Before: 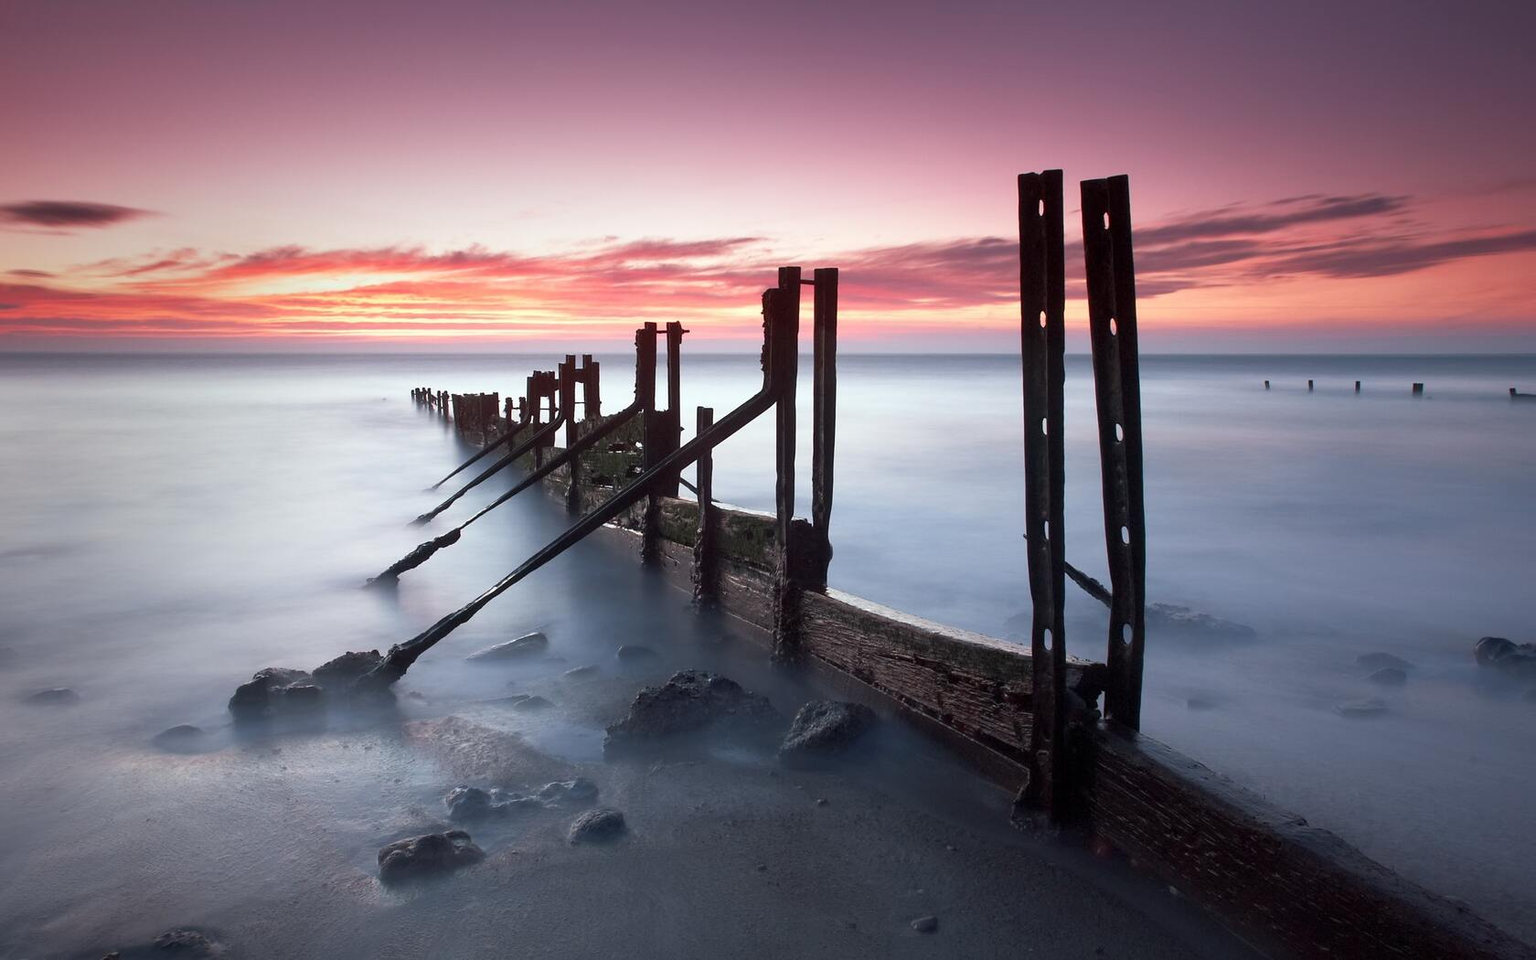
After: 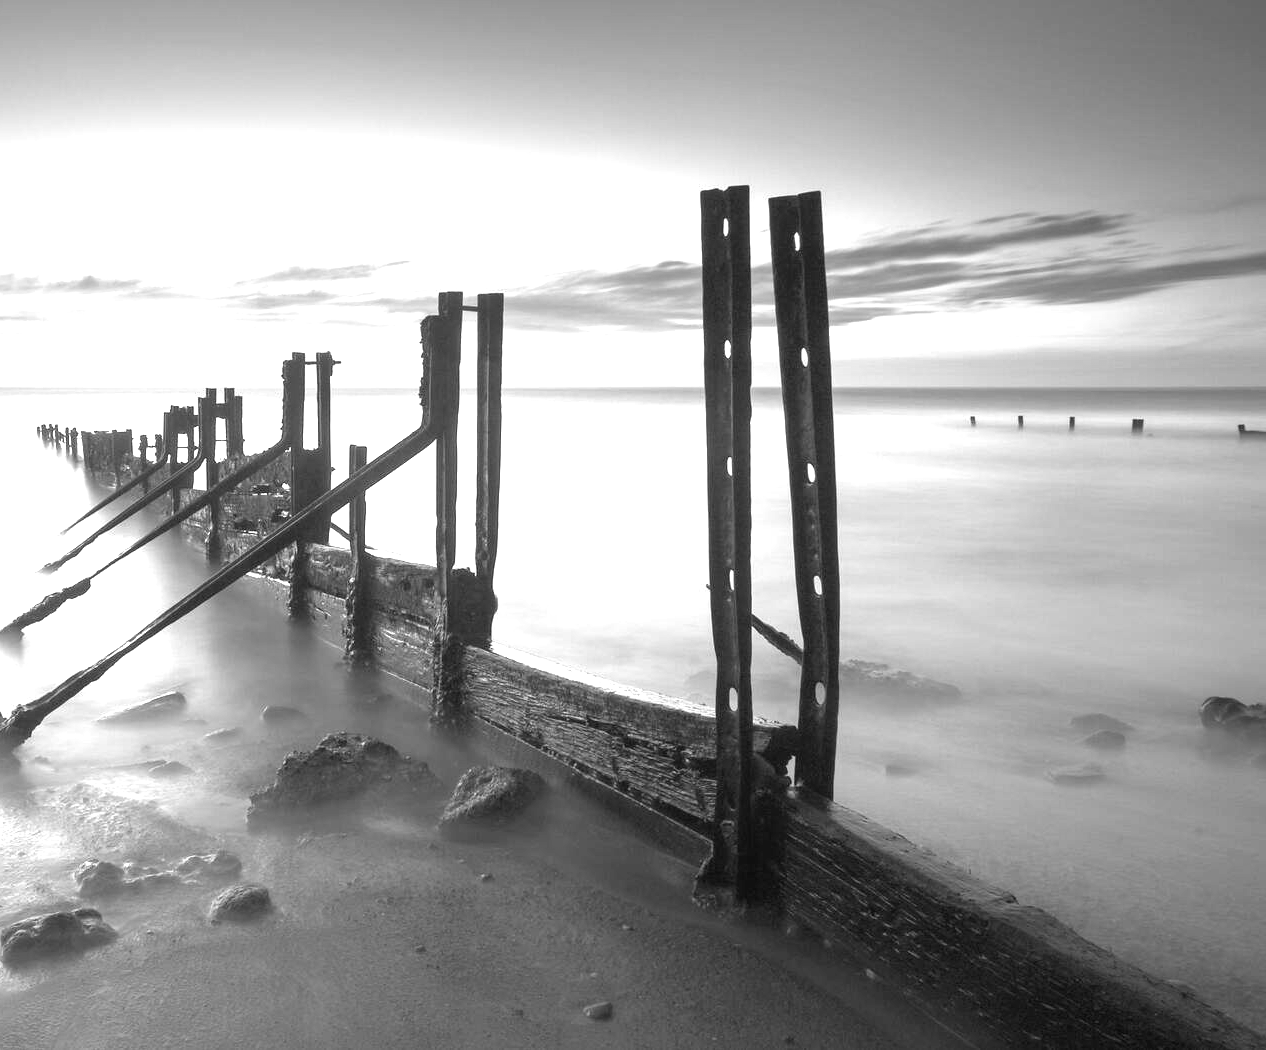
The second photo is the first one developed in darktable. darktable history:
local contrast: detail 110%
monochrome: size 1
exposure: black level correction 0, exposure 1.55 EV, compensate exposure bias true, compensate highlight preservation false
crop and rotate: left 24.6%
